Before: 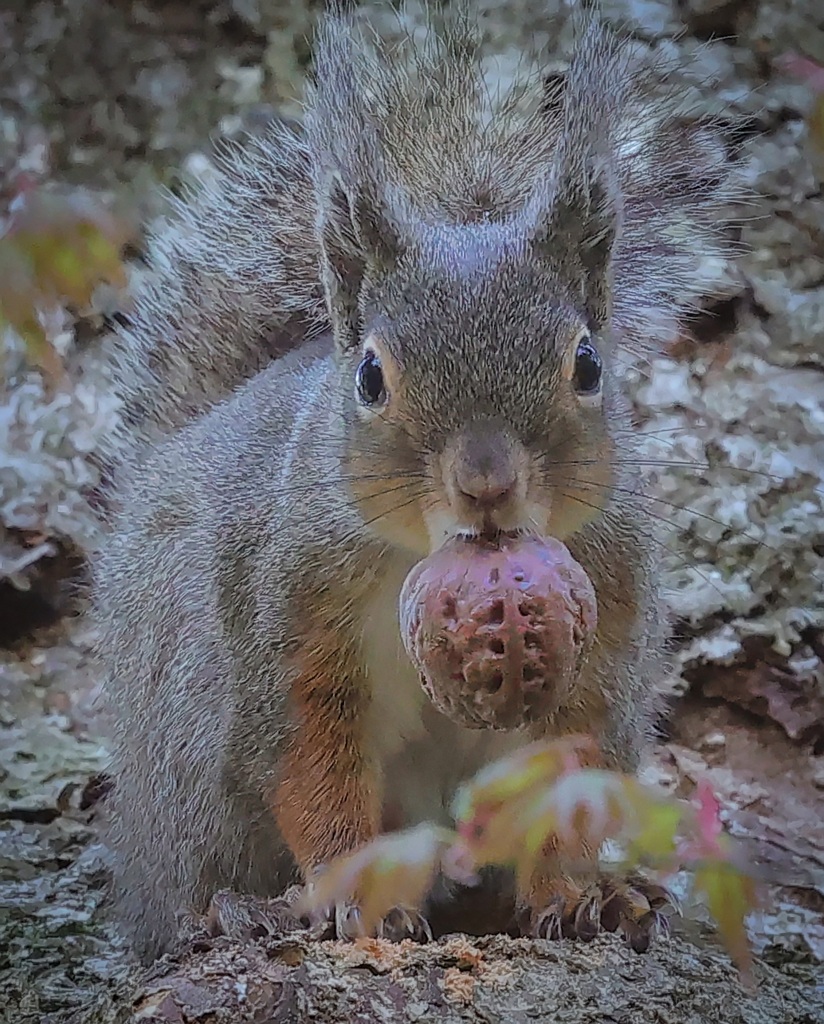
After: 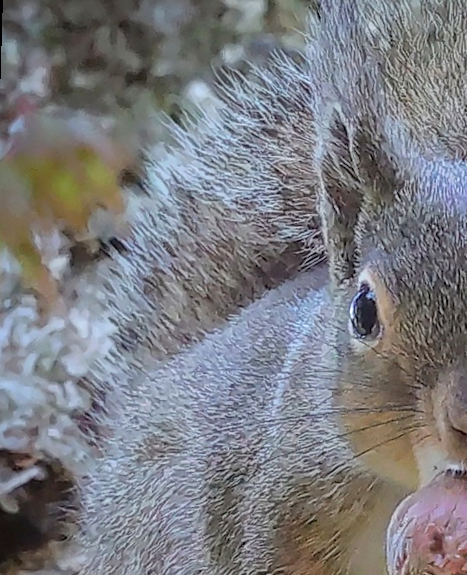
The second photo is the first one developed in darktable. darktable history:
crop and rotate: left 3.047%, top 7.509%, right 42.236%, bottom 37.598%
exposure: black level correction 0.003, exposure 0.383 EV, compensate highlight preservation false
rotate and perspective: rotation 1.72°, automatic cropping off
